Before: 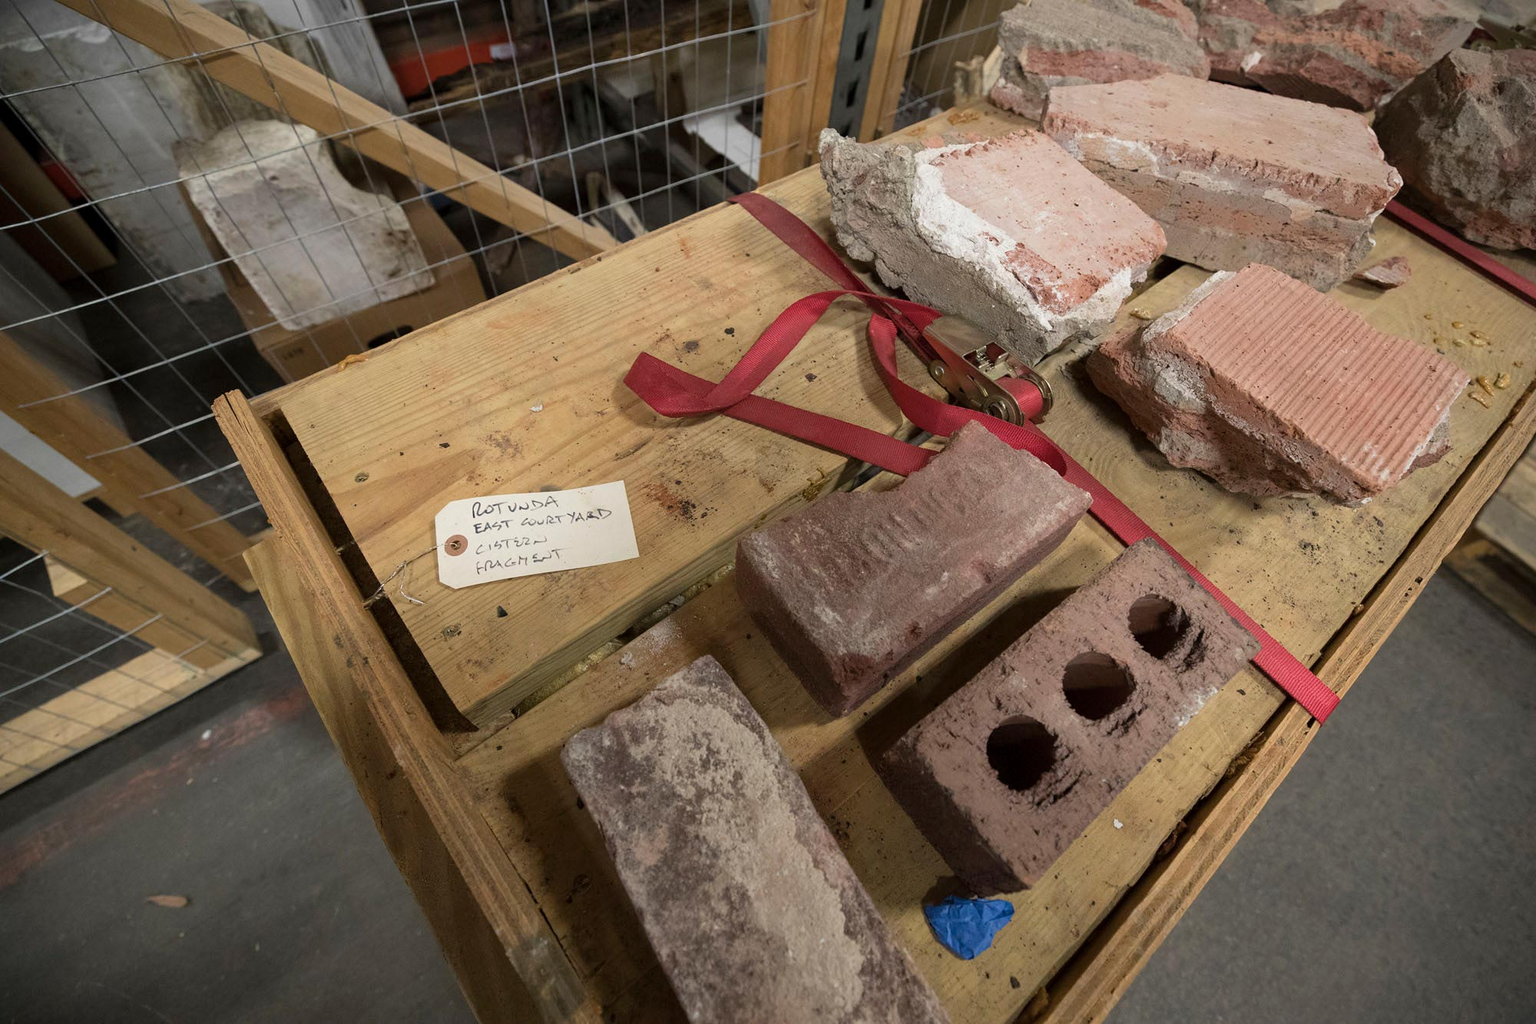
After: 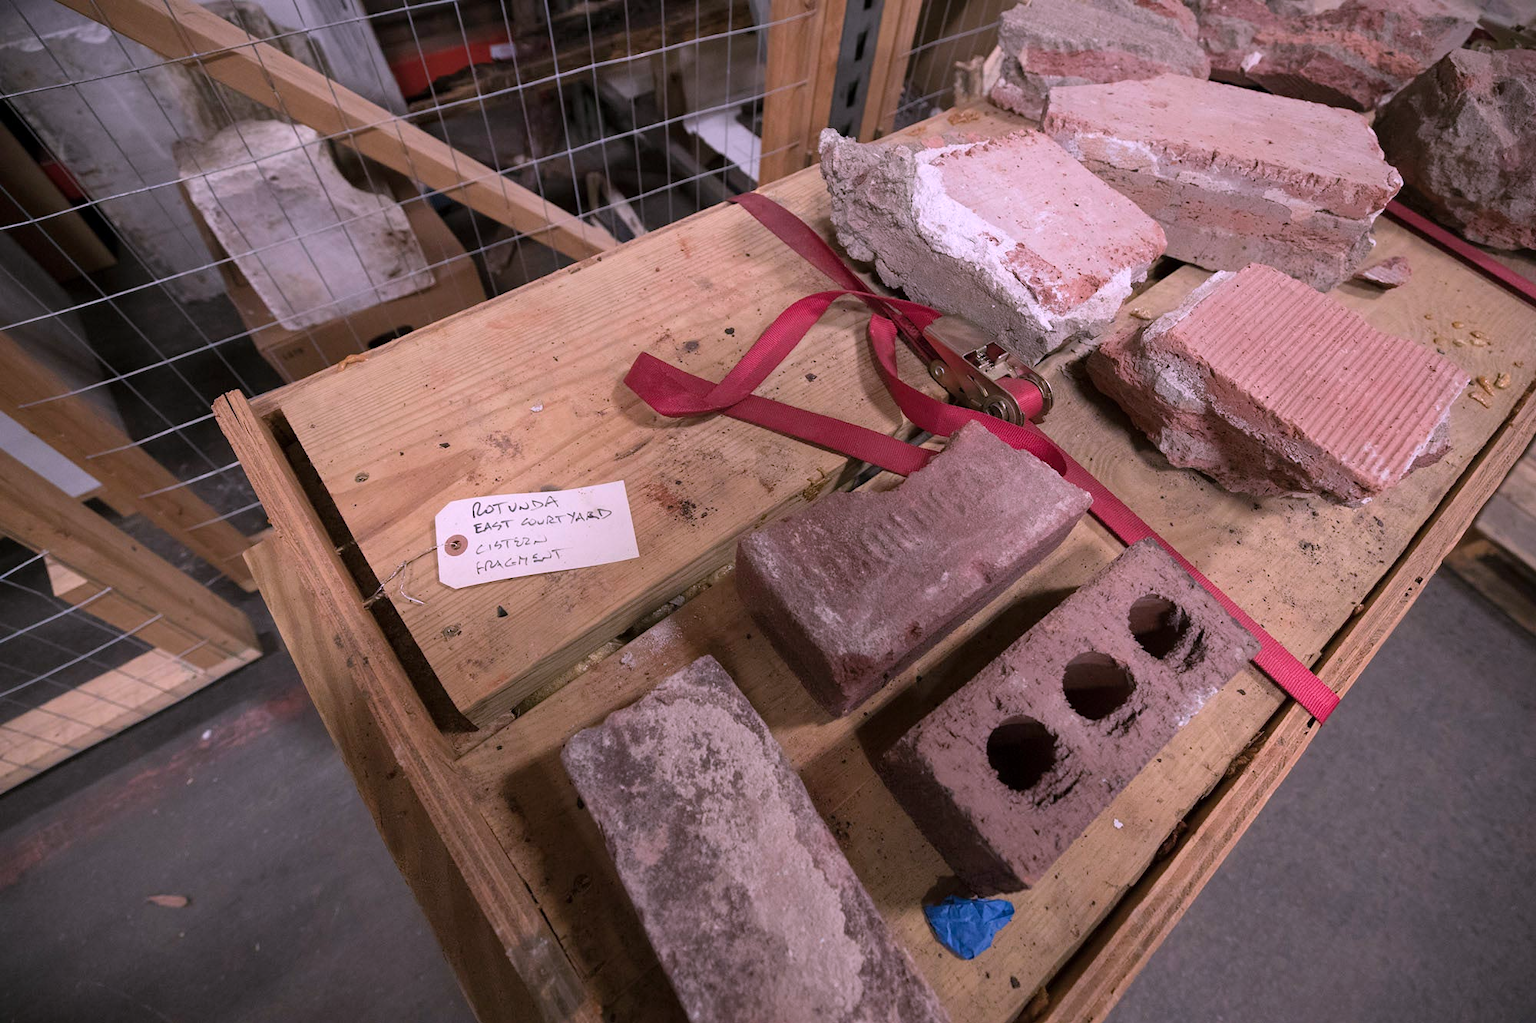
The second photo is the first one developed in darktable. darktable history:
color correction: highlights a* 15.77, highlights b* -20.3
